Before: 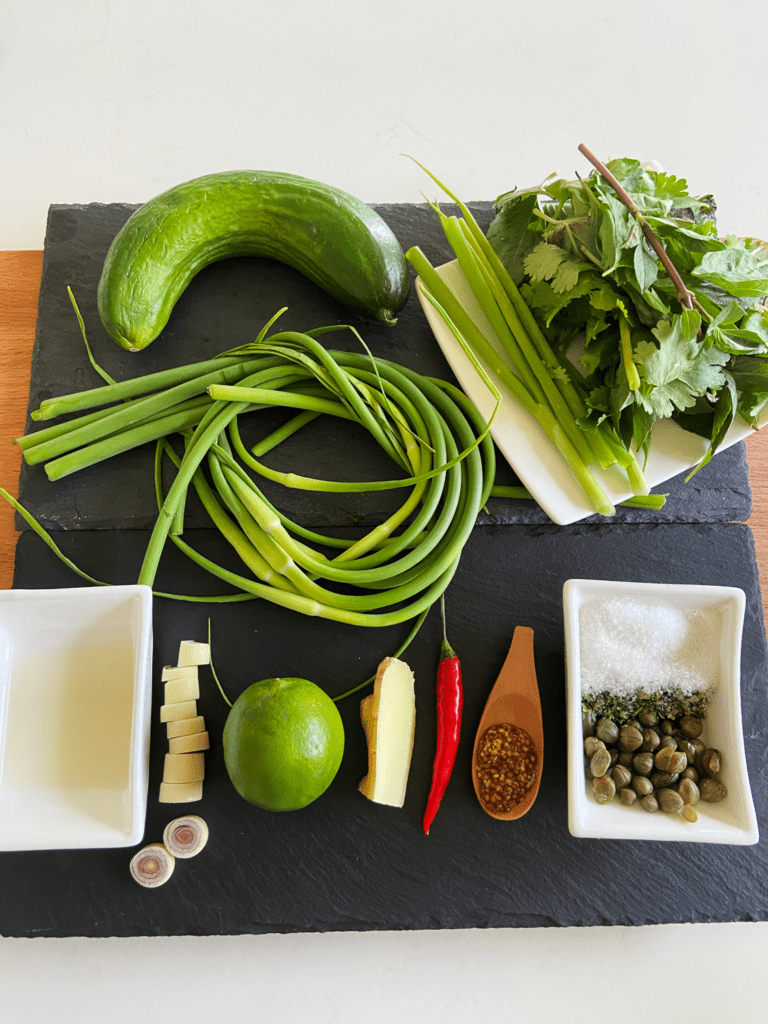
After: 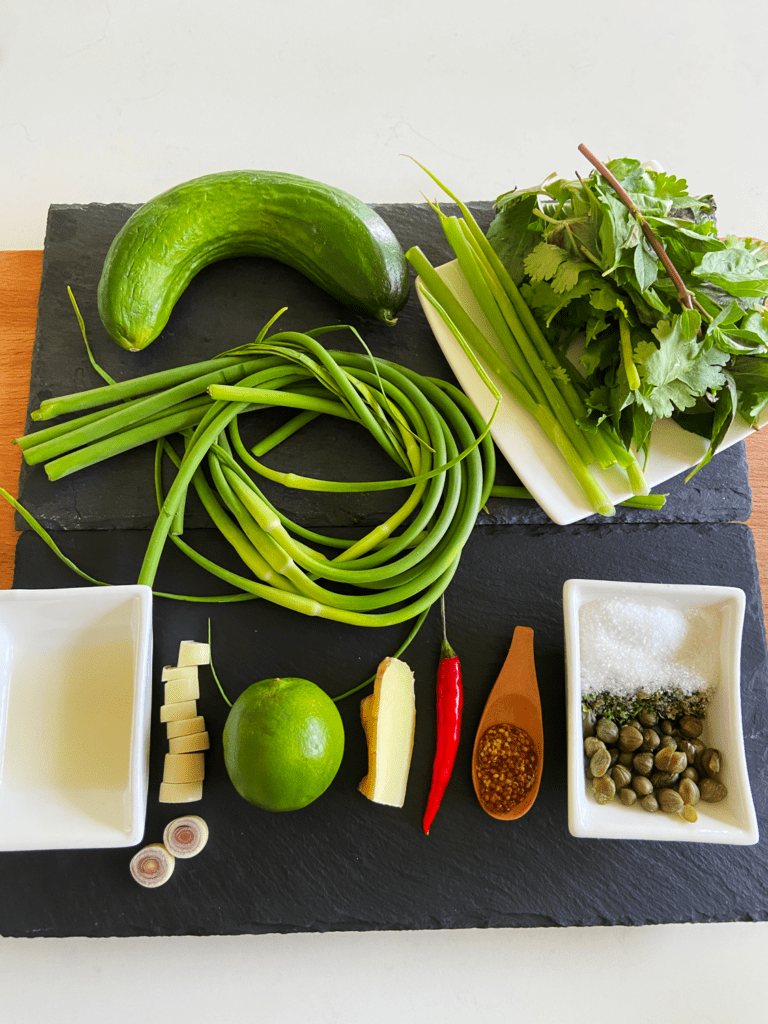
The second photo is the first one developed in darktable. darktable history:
tone equalizer: edges refinement/feathering 500, mask exposure compensation -1.57 EV, preserve details no
exposure: exposure -0.004 EV, compensate exposure bias true, compensate highlight preservation false
contrast brightness saturation: contrast 0.041, saturation 0.156
tone curve: preserve colors none
